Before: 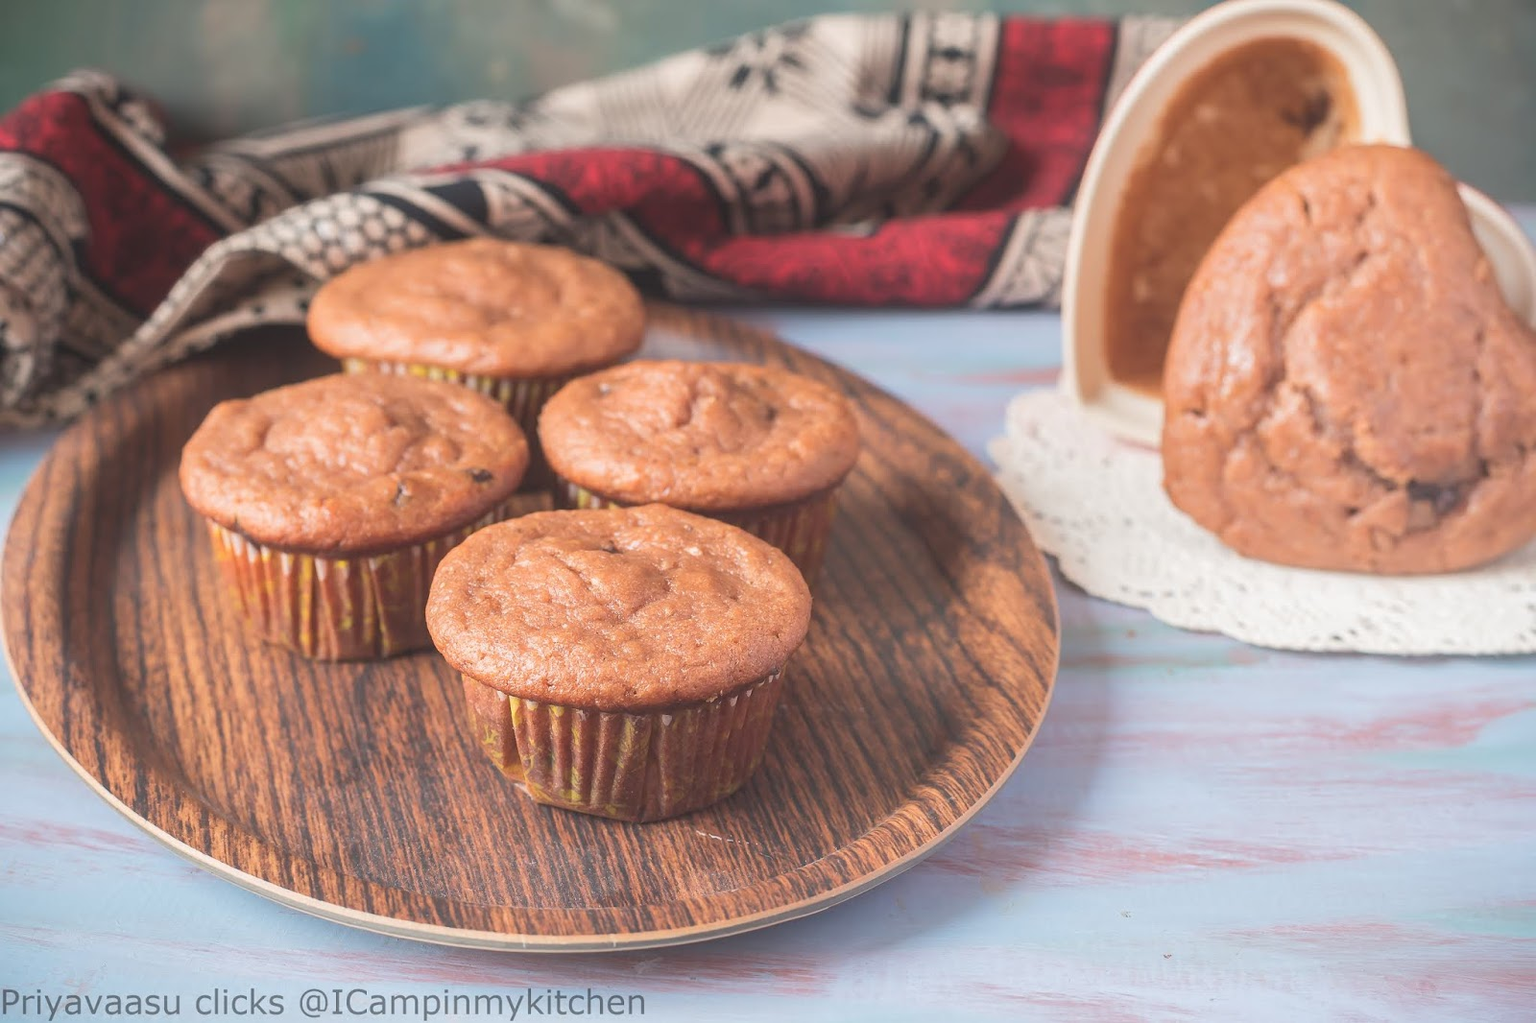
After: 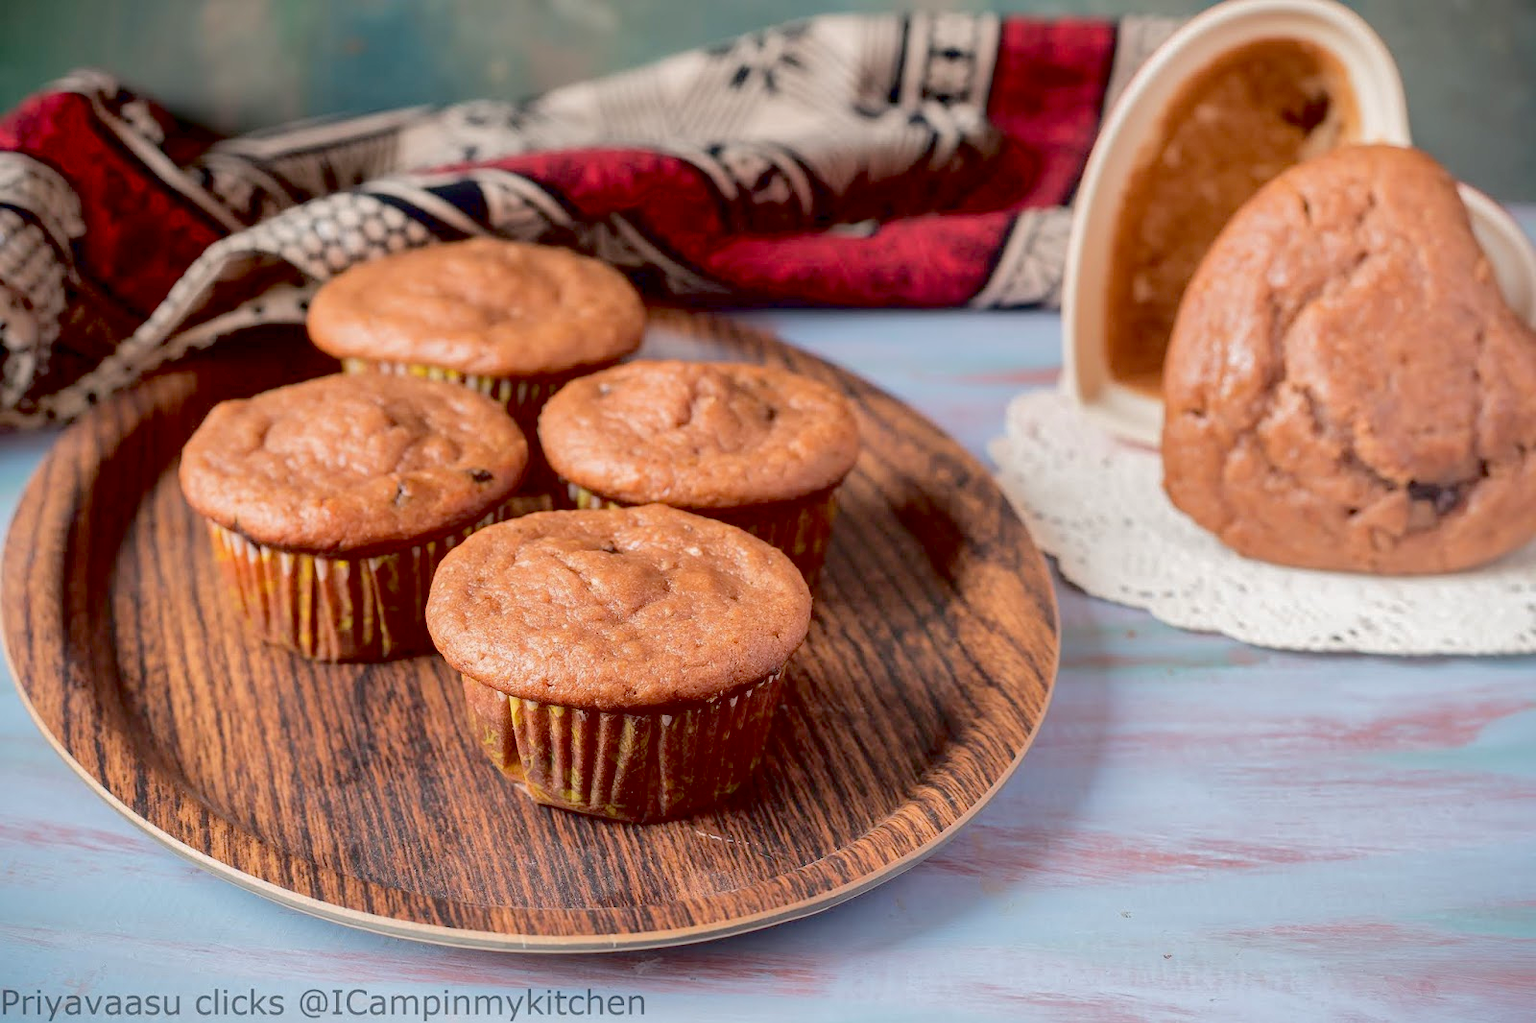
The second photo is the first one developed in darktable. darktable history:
exposure: black level correction 0.047, exposure 0.013 EV, compensate highlight preservation false
fill light: exposure -2 EV, width 8.6
shadows and highlights: on, module defaults
